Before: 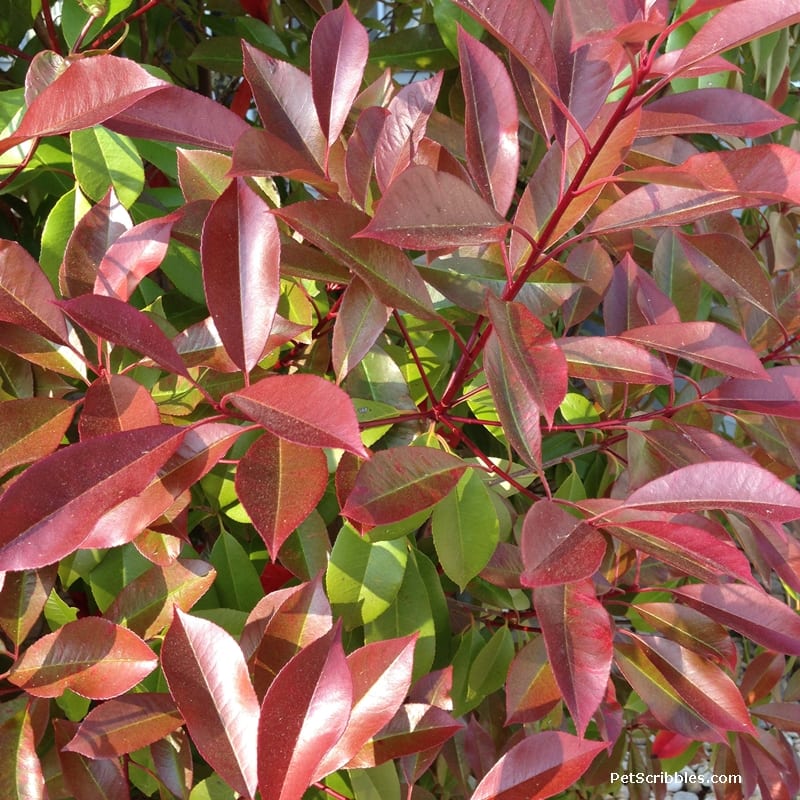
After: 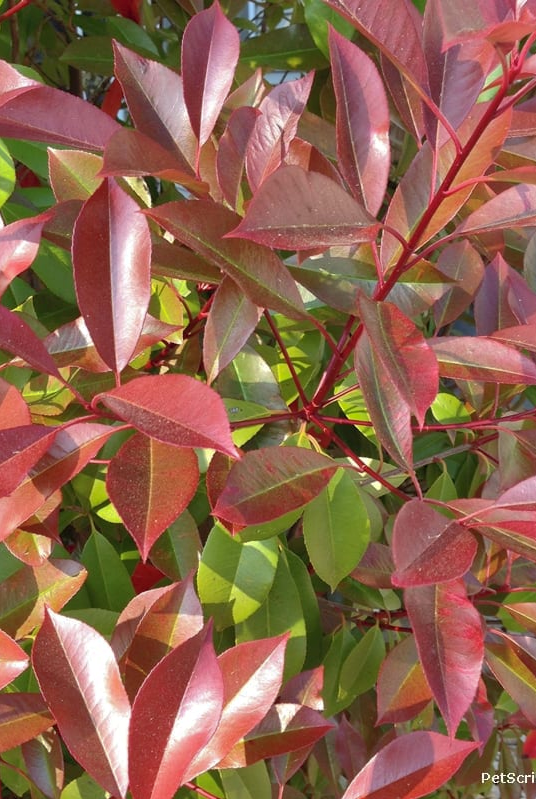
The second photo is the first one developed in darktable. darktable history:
shadows and highlights: on, module defaults
crop and rotate: left 16.208%, right 16.671%
